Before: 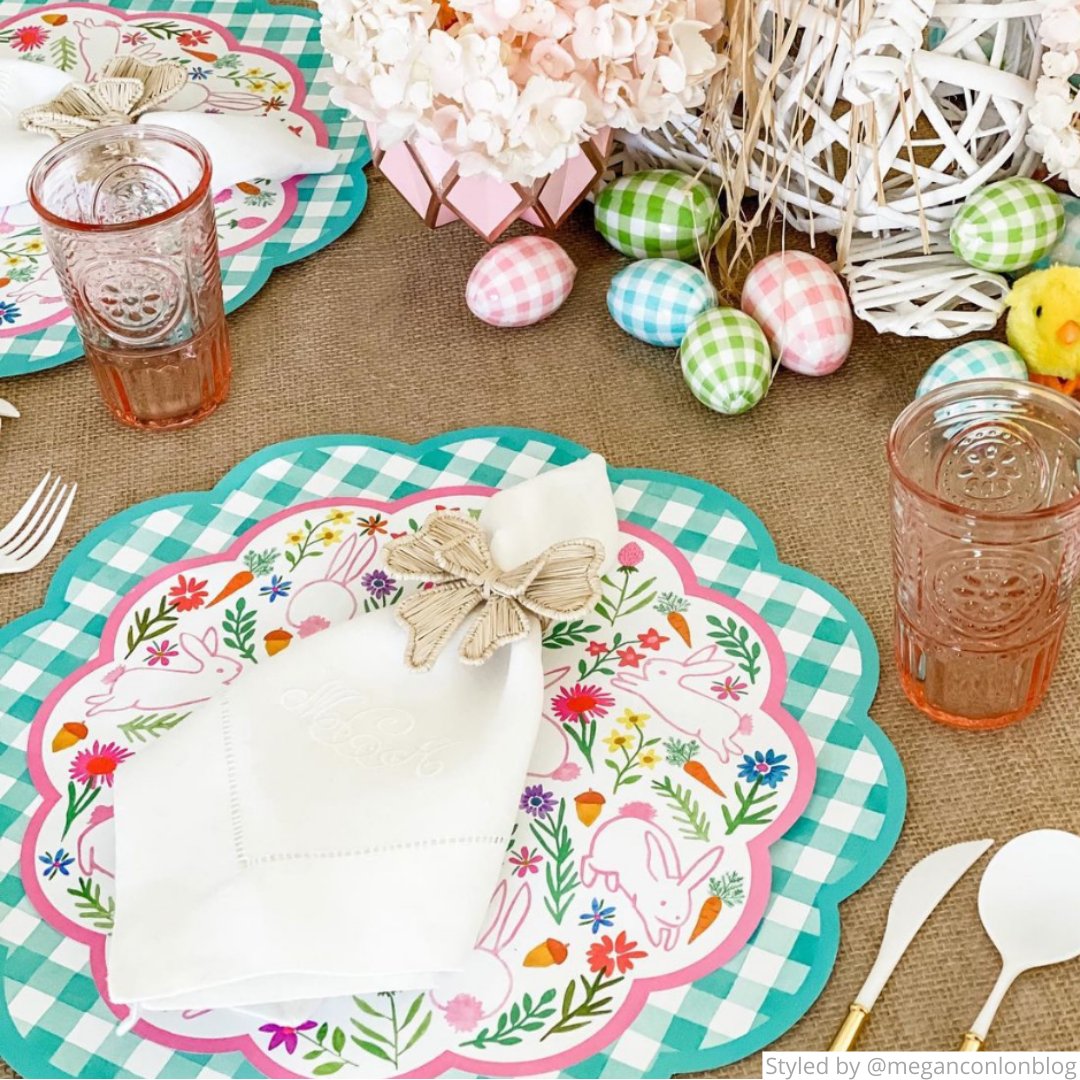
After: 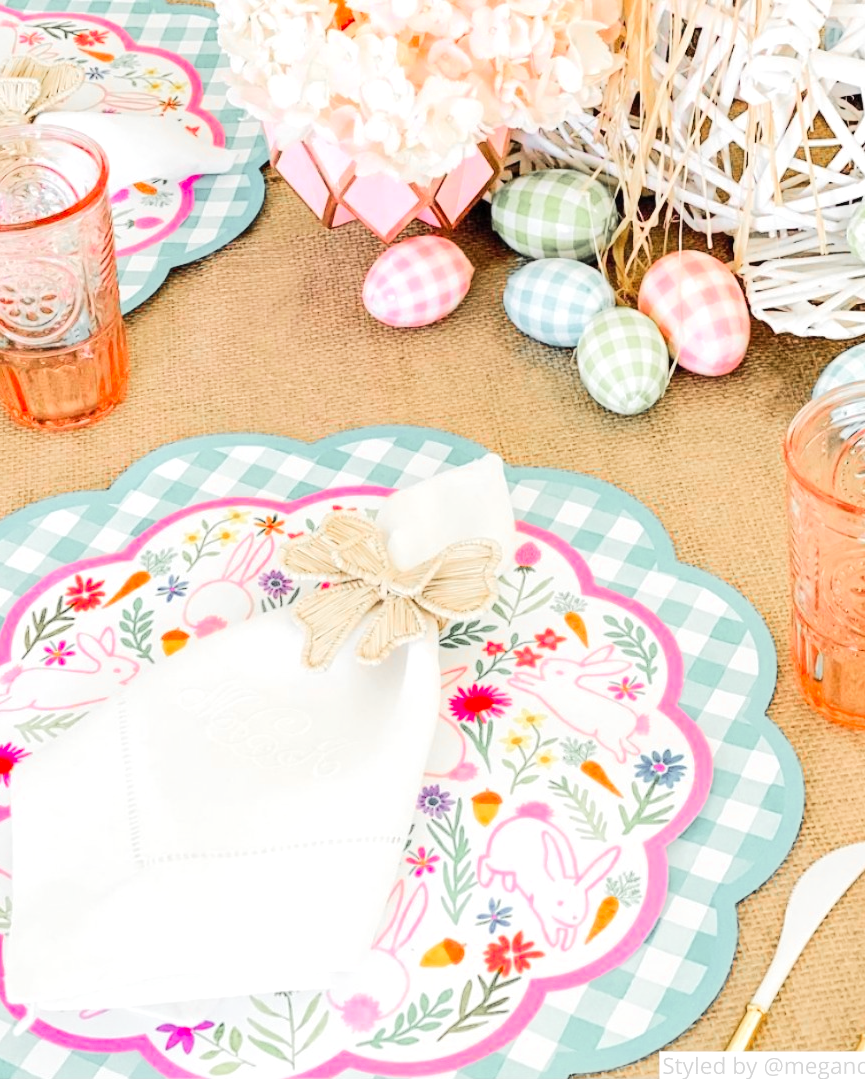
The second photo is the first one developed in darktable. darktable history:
color zones: curves: ch1 [(0, 0.638) (0.193, 0.442) (0.286, 0.15) (0.429, 0.14) (0.571, 0.142) (0.714, 0.154) (0.857, 0.175) (1, 0.638)]
crop and rotate: left 9.586%, right 10.292%
tone equalizer: -7 EV 0.16 EV, -6 EV 0.575 EV, -5 EV 1.11 EV, -4 EV 1.37 EV, -3 EV 1.14 EV, -2 EV 0.6 EV, -1 EV 0.165 EV, edges refinement/feathering 500, mask exposure compensation -1.57 EV, preserve details no
contrast brightness saturation: contrast 0.071, brightness 0.071, saturation 0.18
